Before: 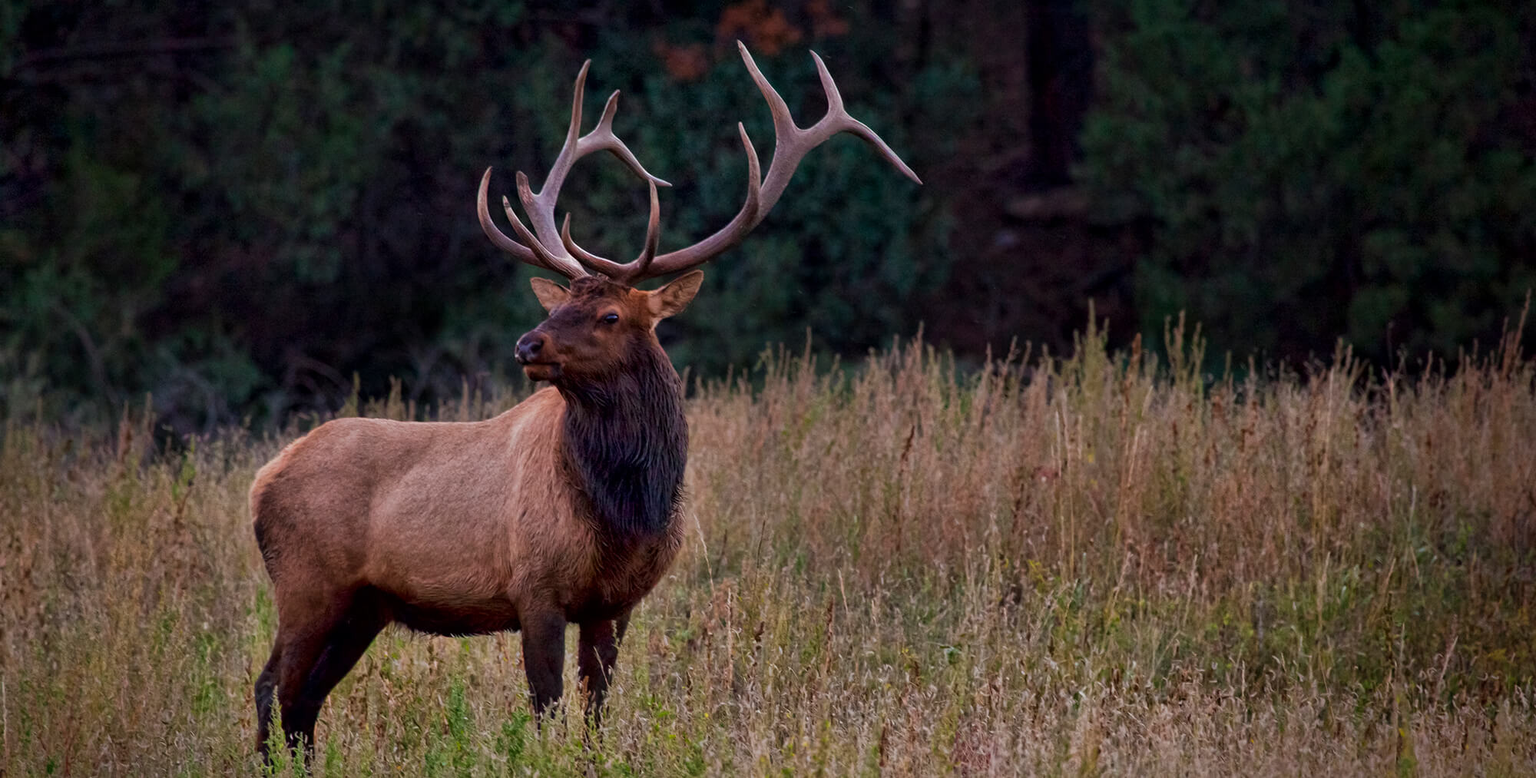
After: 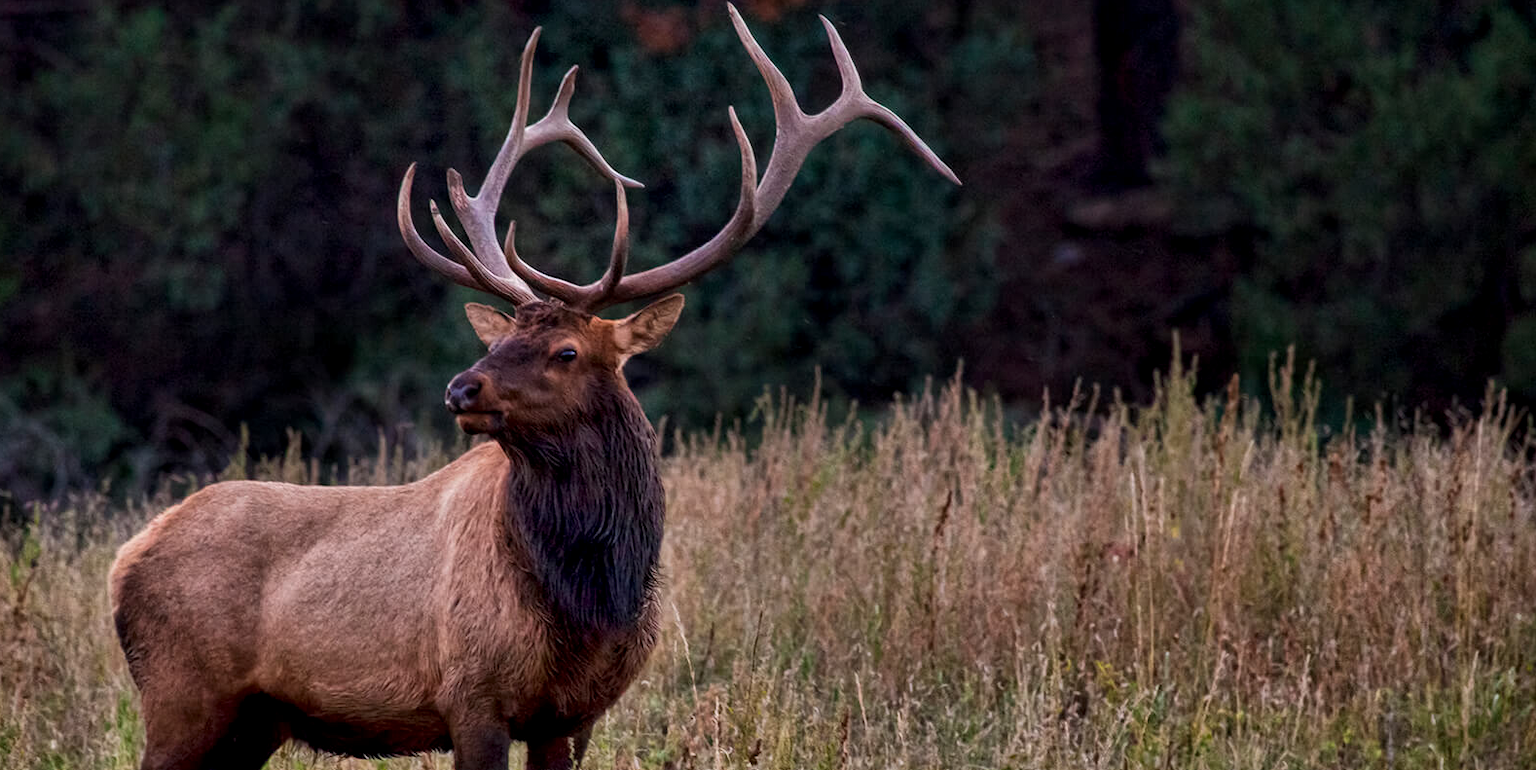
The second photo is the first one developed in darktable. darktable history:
contrast brightness saturation: contrast 0.147, brightness 0.053
exposure: black level correction 0, exposure 0 EV, compensate highlight preservation false
local contrast: on, module defaults
crop and rotate: left 10.696%, top 4.992%, right 10.382%, bottom 16.756%
